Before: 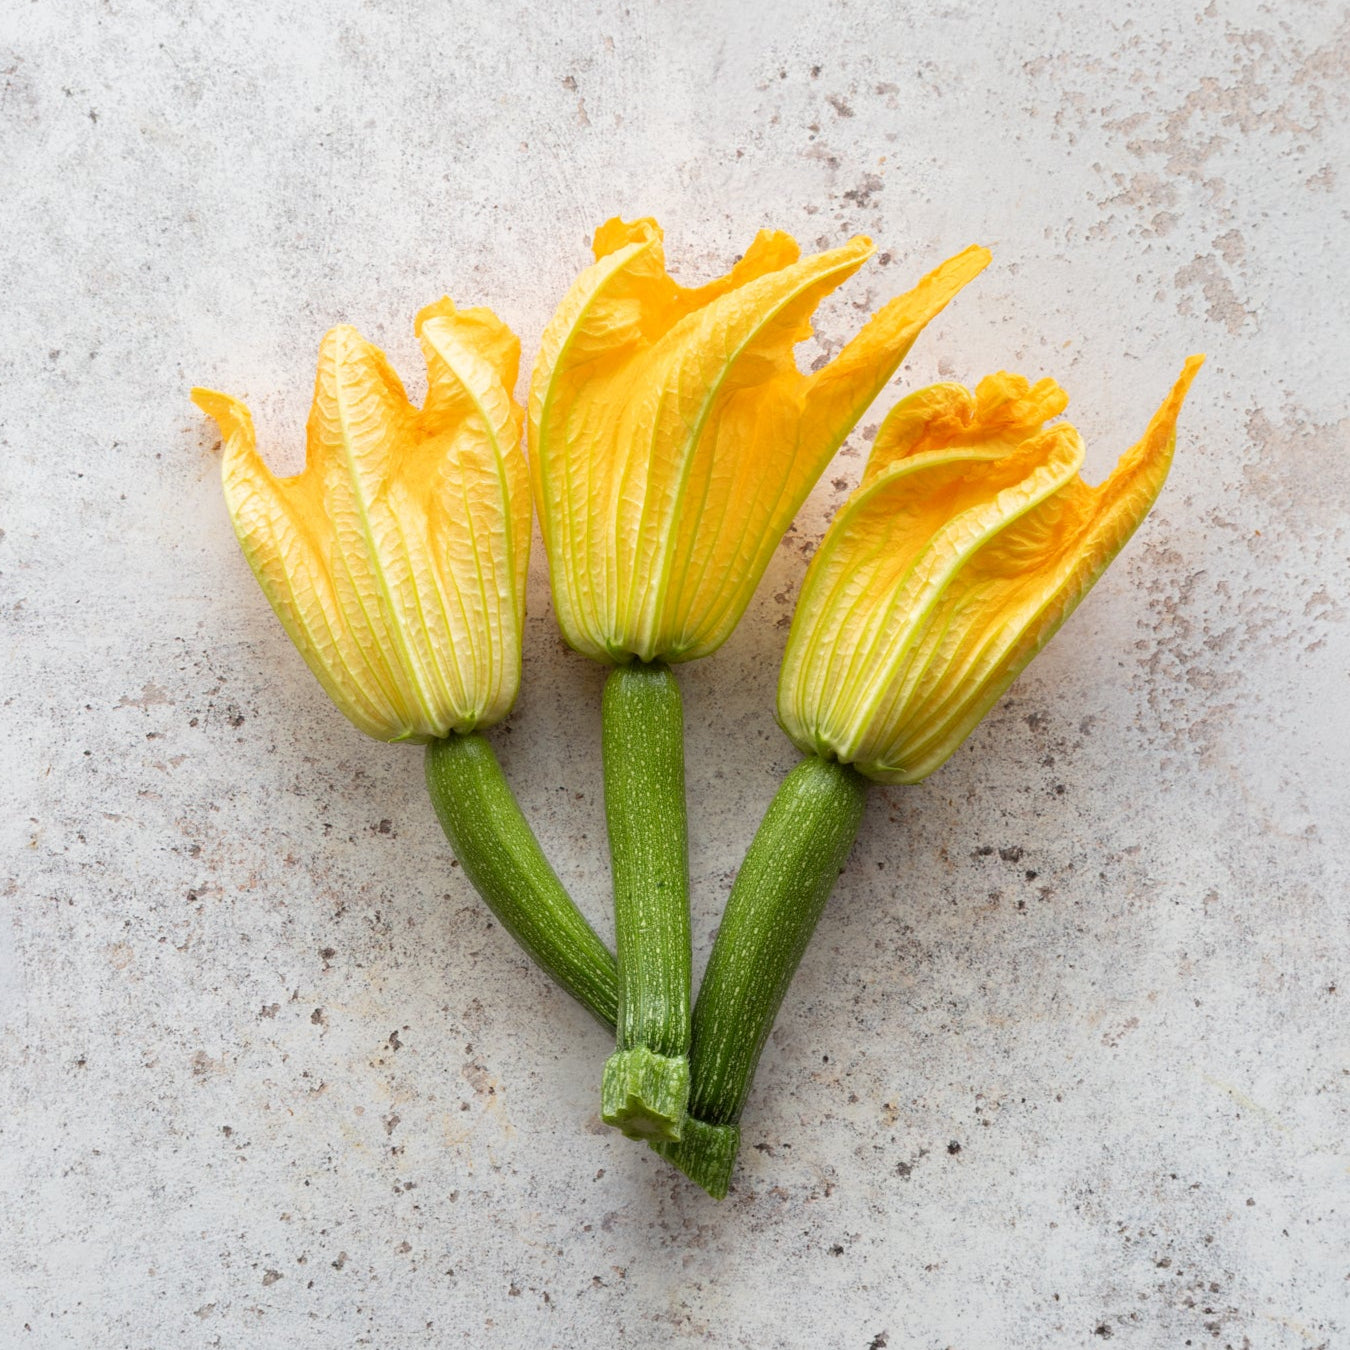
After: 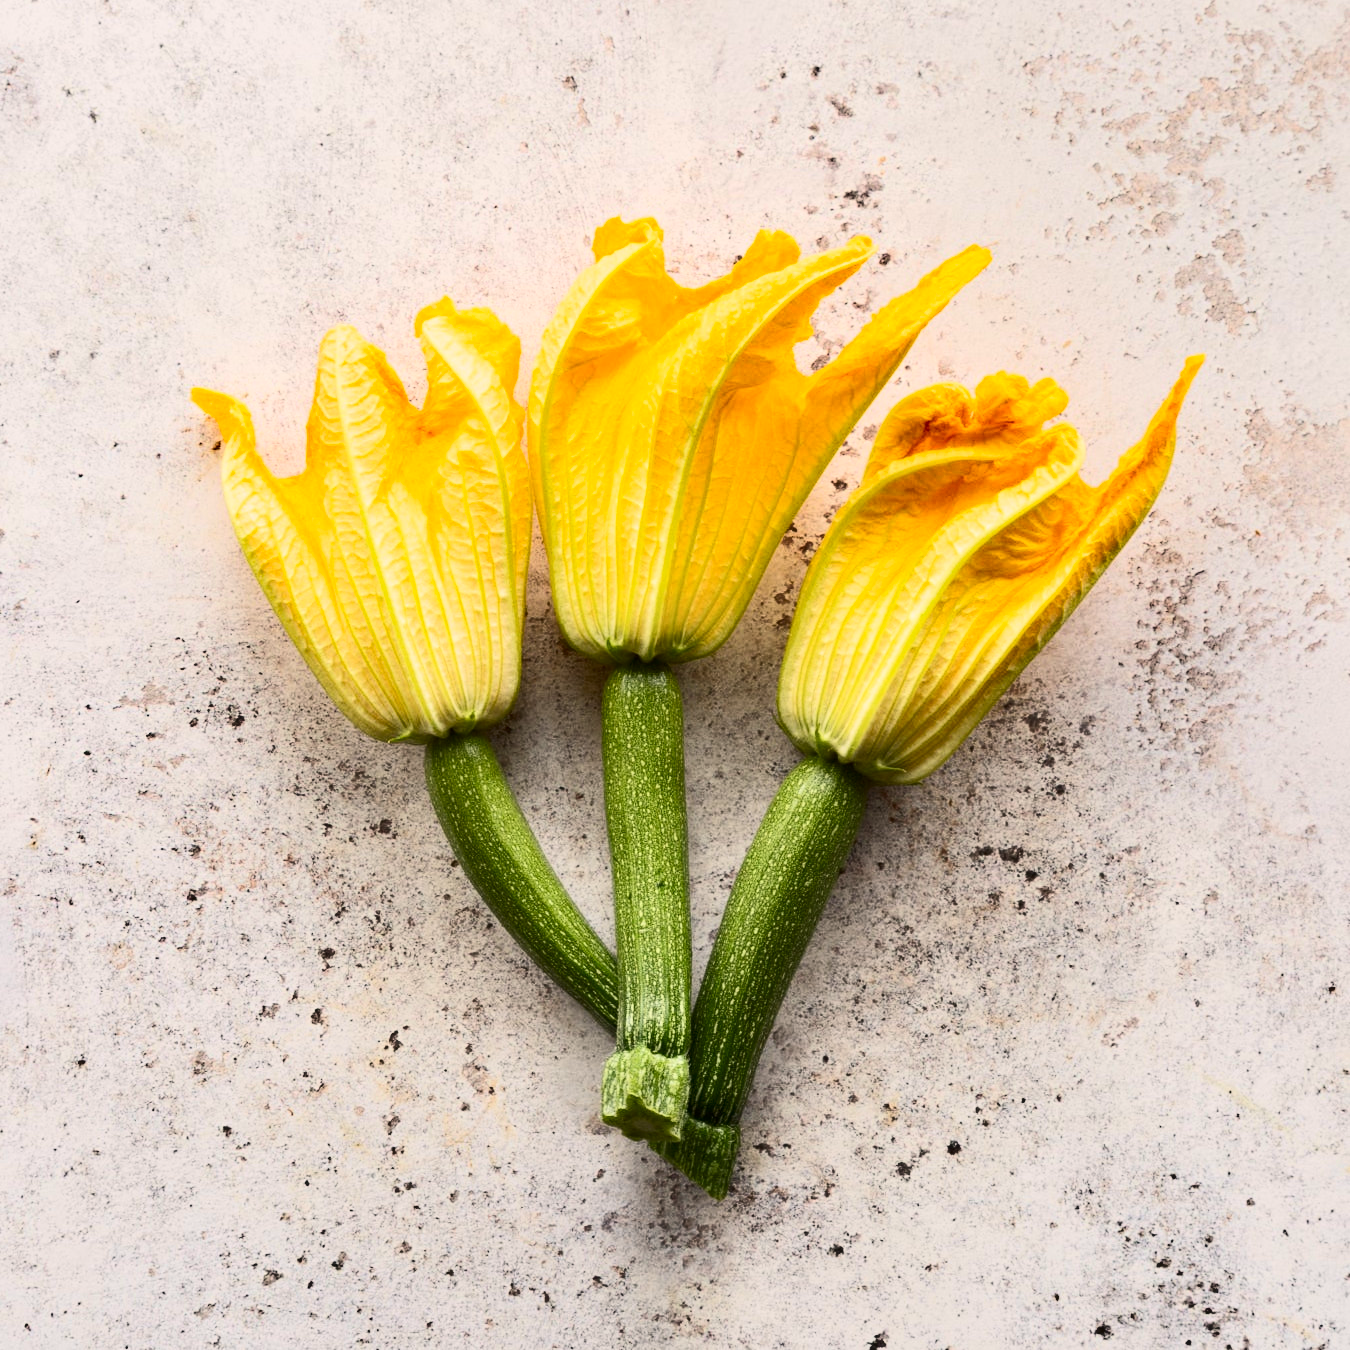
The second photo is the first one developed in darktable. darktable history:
contrast brightness saturation: contrast 0.39, brightness 0.1
color correction: highlights a* 3.84, highlights b* 5.07
shadows and highlights: shadows 43.71, white point adjustment -1.46, soften with gaussian
